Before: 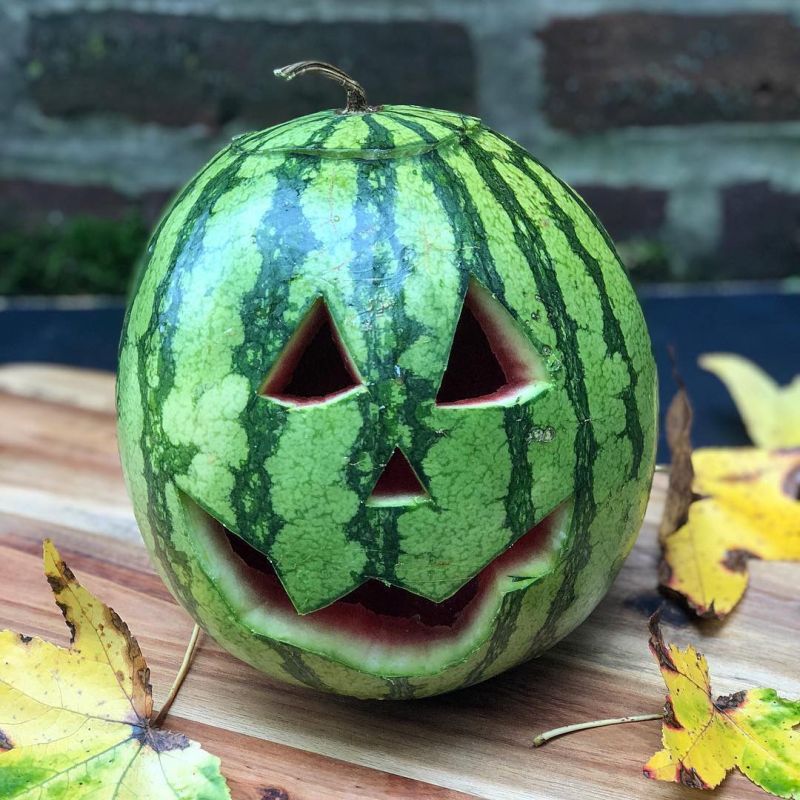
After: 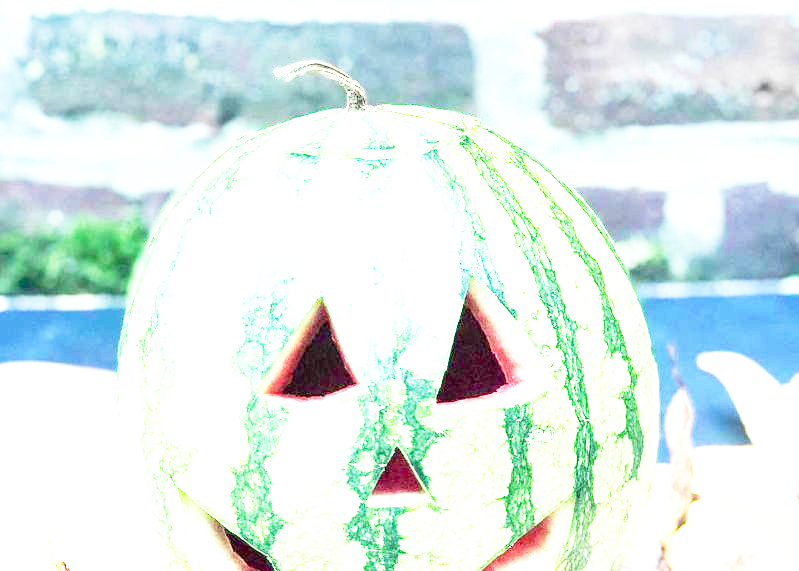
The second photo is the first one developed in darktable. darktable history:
base curve: curves: ch0 [(0, 0) (0.012, 0.01) (0.073, 0.168) (0.31, 0.711) (0.645, 0.957) (1, 1)], preserve colors none
crop: bottom 28.576%
exposure: exposure 3 EV, compensate highlight preservation false
